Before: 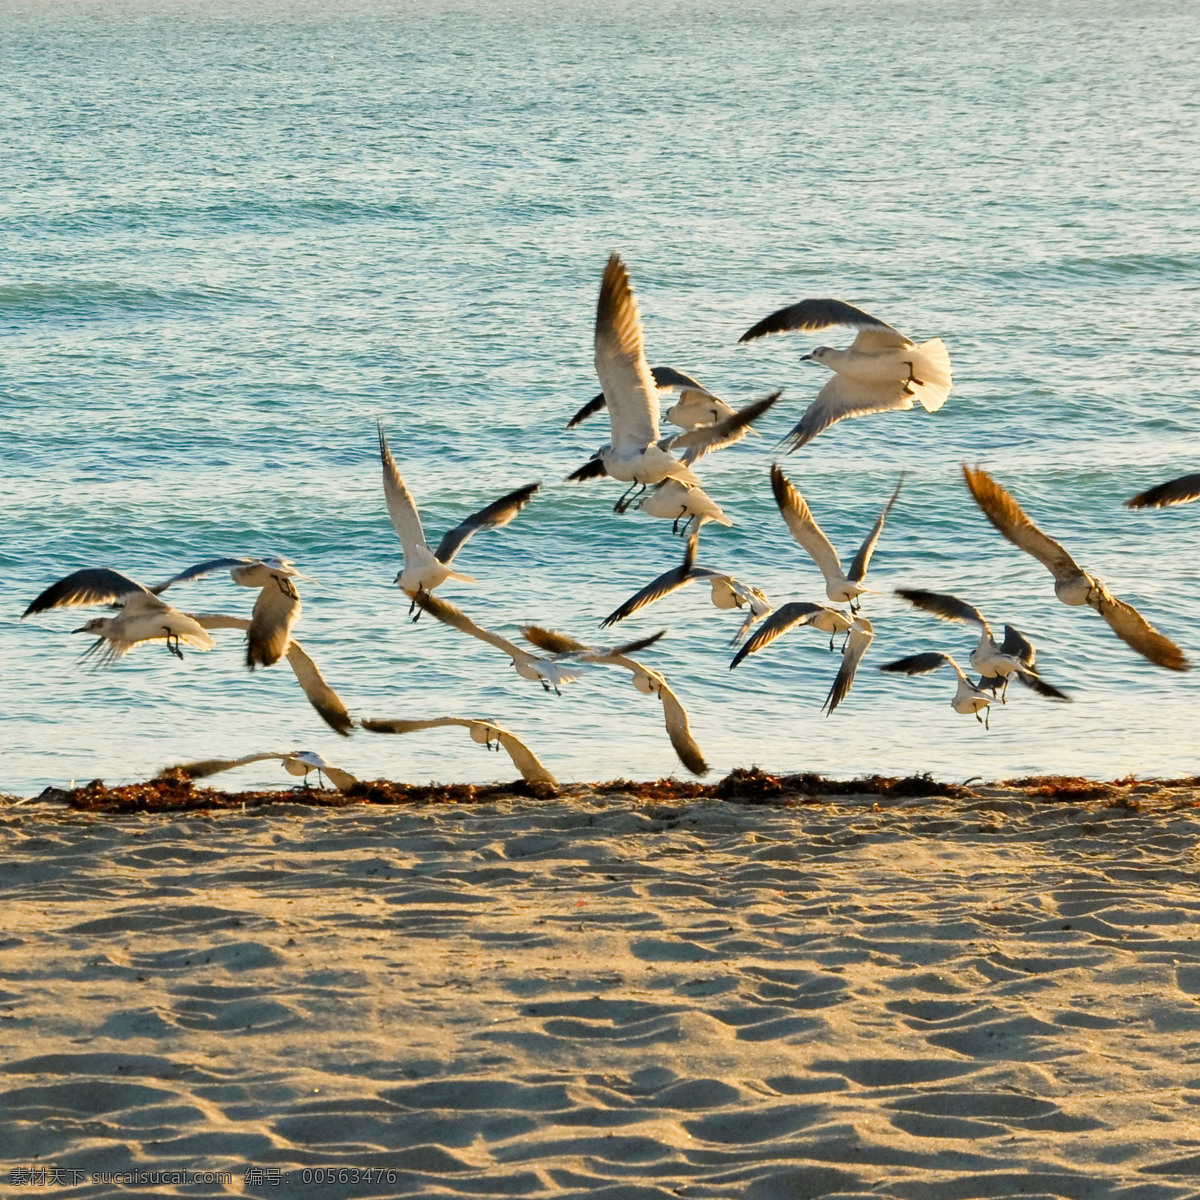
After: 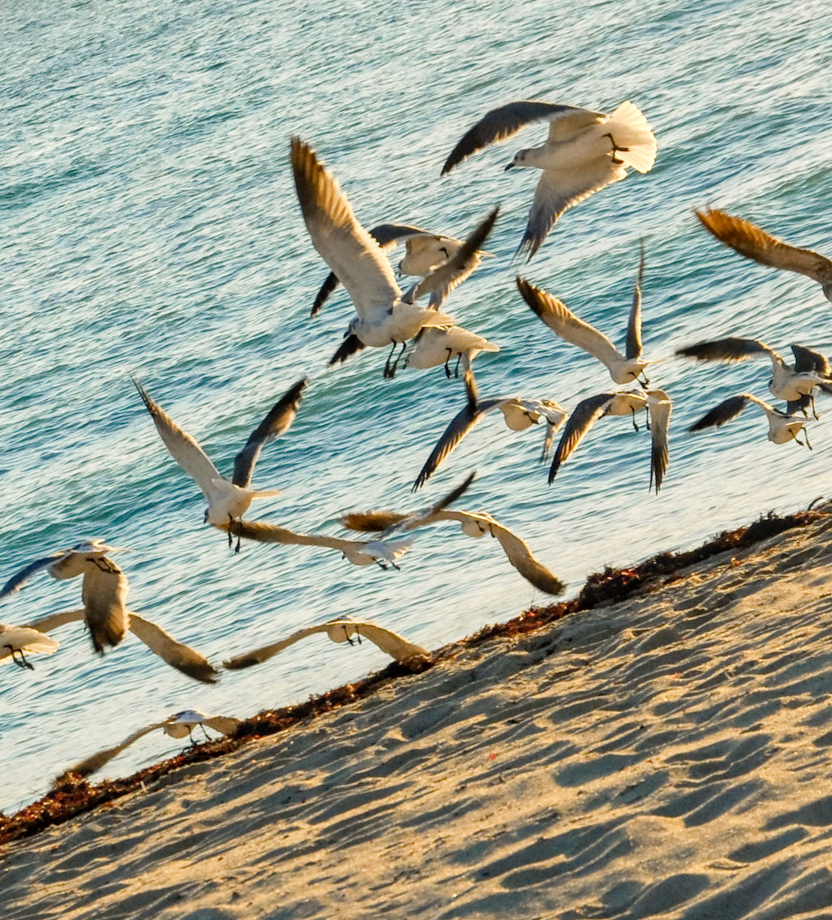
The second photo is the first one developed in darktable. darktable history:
local contrast: on, module defaults
crop and rotate: angle 20.78°, left 6.739%, right 3.736%, bottom 1.072%
